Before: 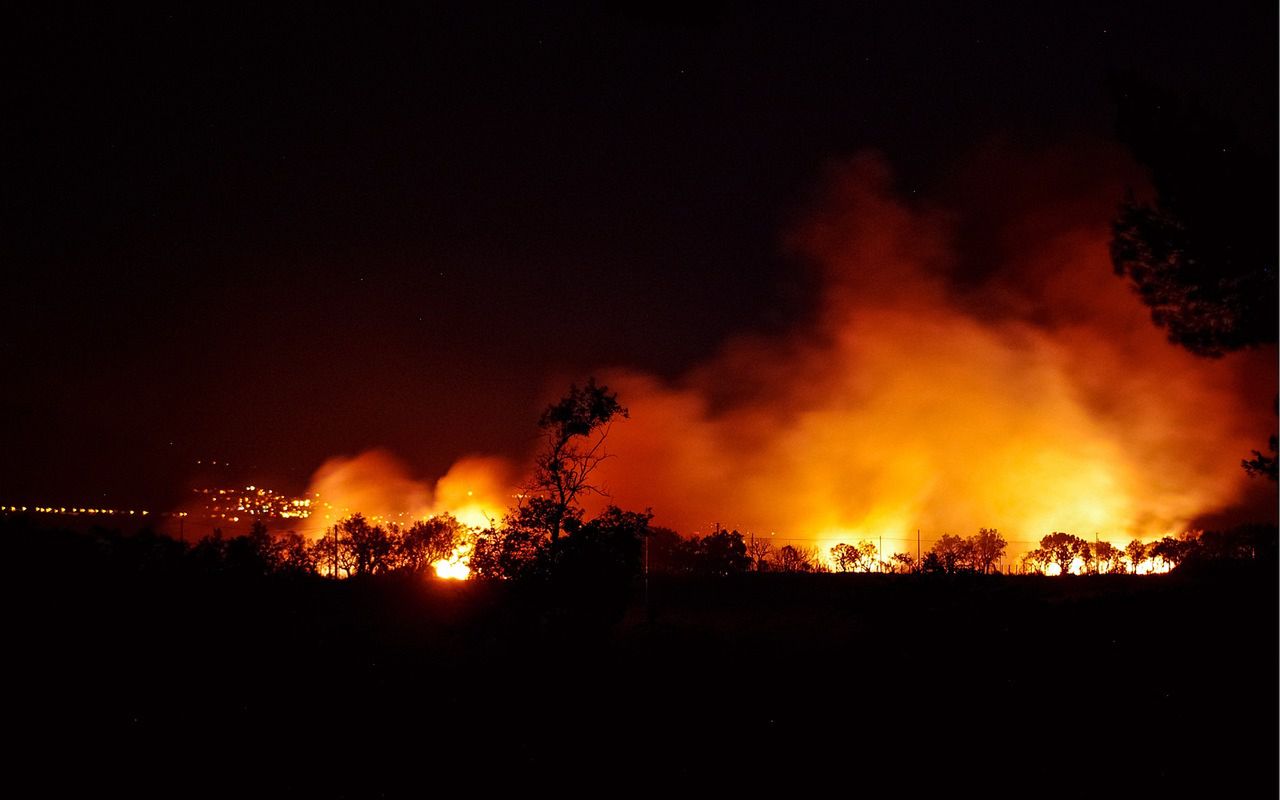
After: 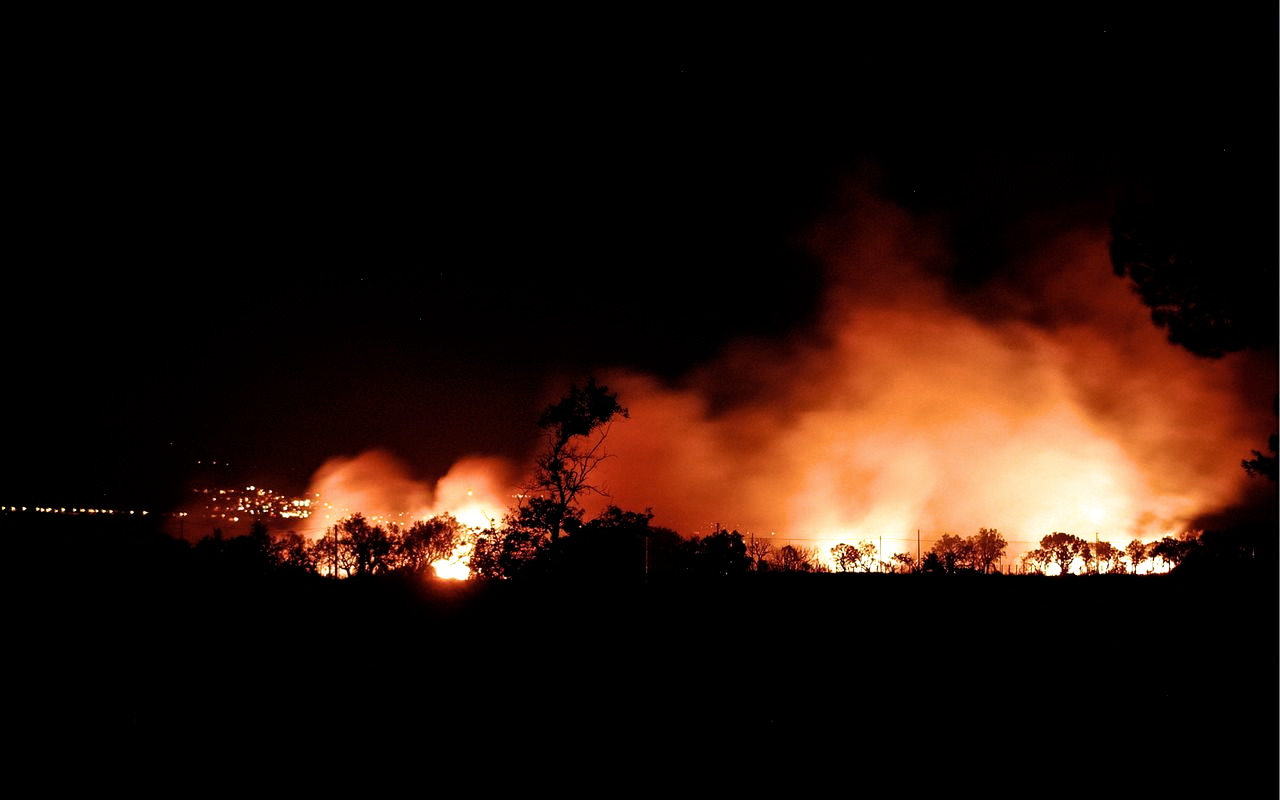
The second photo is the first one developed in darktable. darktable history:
filmic rgb: black relative exposure -8.2 EV, white relative exposure 2.2 EV, target white luminance 99.87%, hardness 7.17, latitude 75.04%, contrast 1.321, highlights saturation mix -1.76%, shadows ↔ highlights balance 30.63%
contrast brightness saturation: saturation -0.051
